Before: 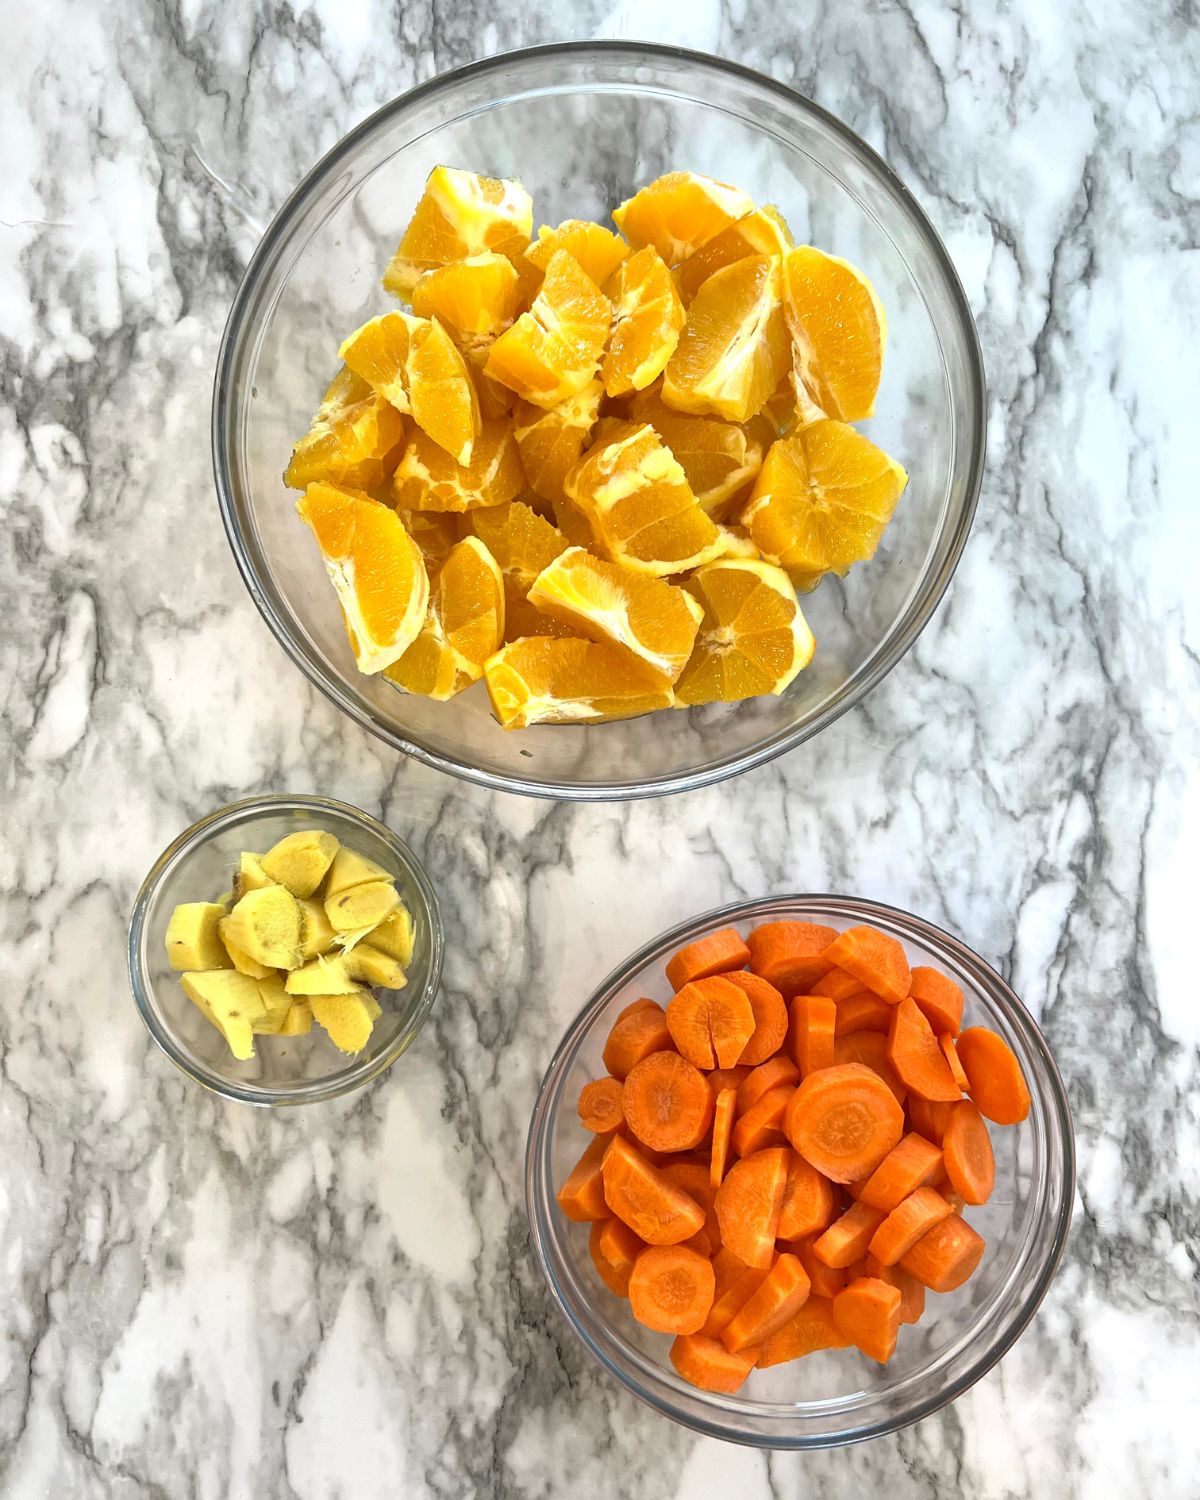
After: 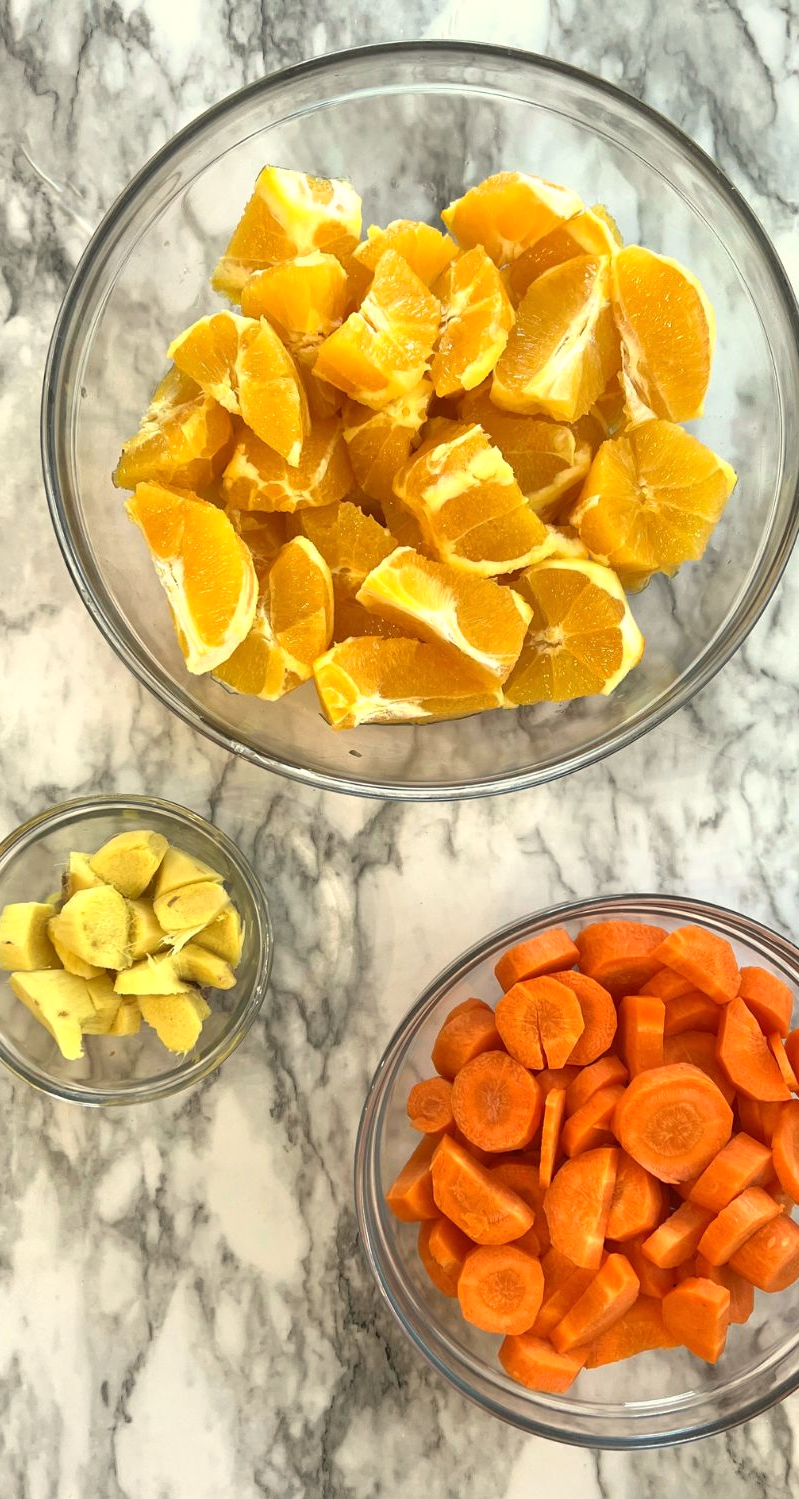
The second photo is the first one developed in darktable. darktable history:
crop and rotate: left 14.292%, right 19.041%
white balance: red 1.029, blue 0.92
